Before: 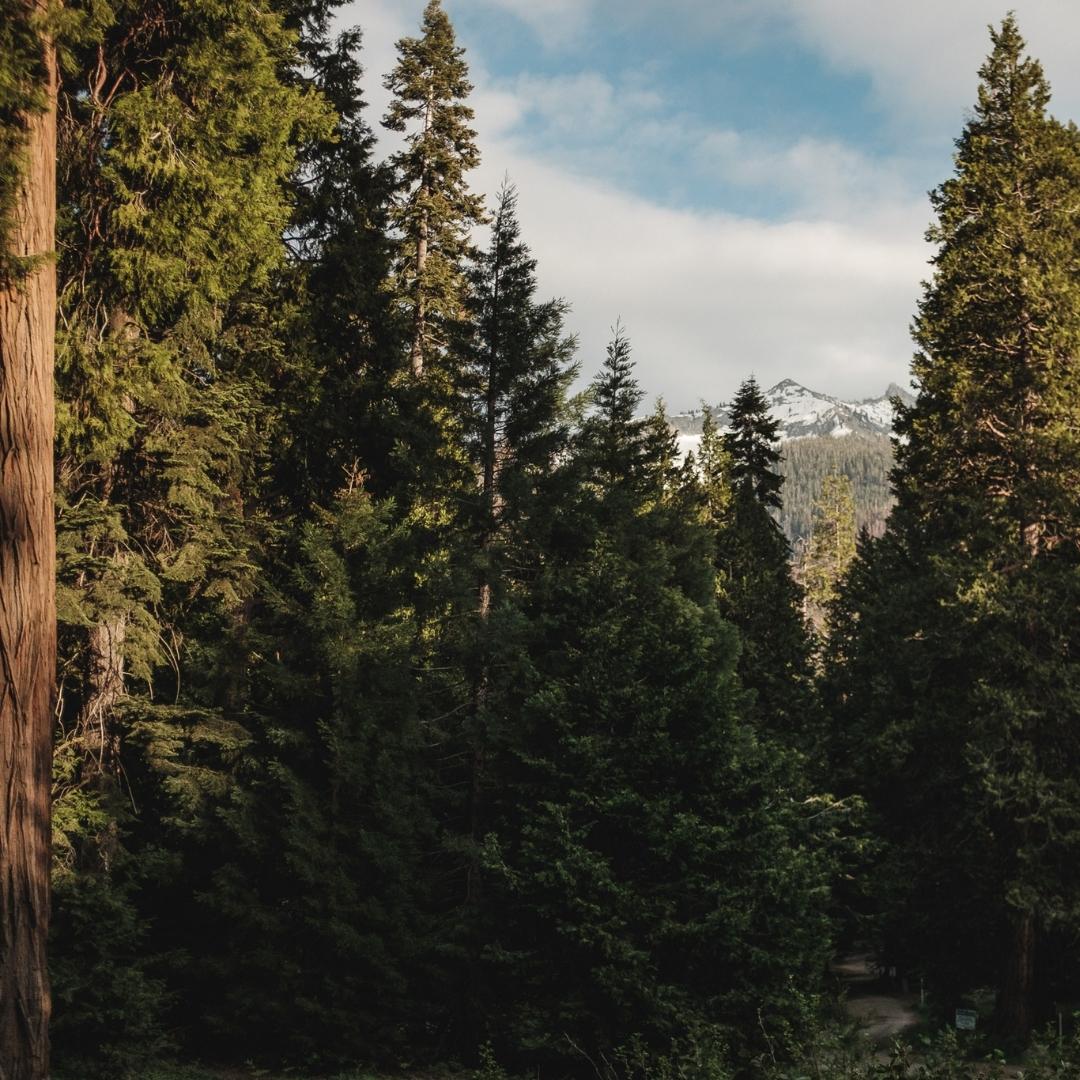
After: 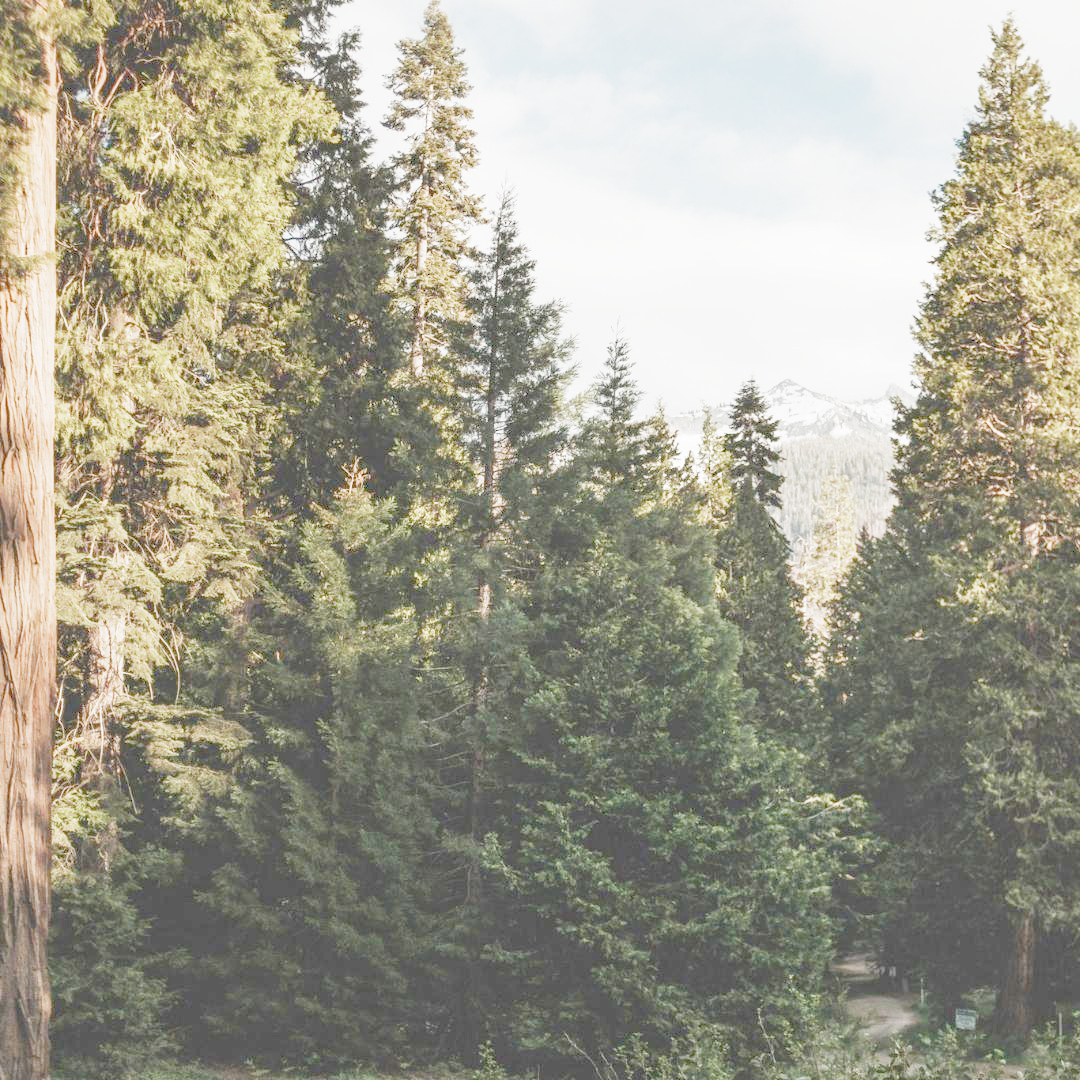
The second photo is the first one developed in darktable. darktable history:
exposure: black level correction 0, exposure 1.103 EV, compensate exposure bias true, compensate highlight preservation false
filmic rgb: middle gray luminance 2.62%, black relative exposure -9.95 EV, white relative exposure 6.99 EV, dynamic range scaling 9.6%, target black luminance 0%, hardness 3.18, latitude 44.03%, contrast 0.678, highlights saturation mix 5.26%, shadows ↔ highlights balance 13.46%, preserve chrominance no, color science v3 (2019), use custom middle-gray values true
